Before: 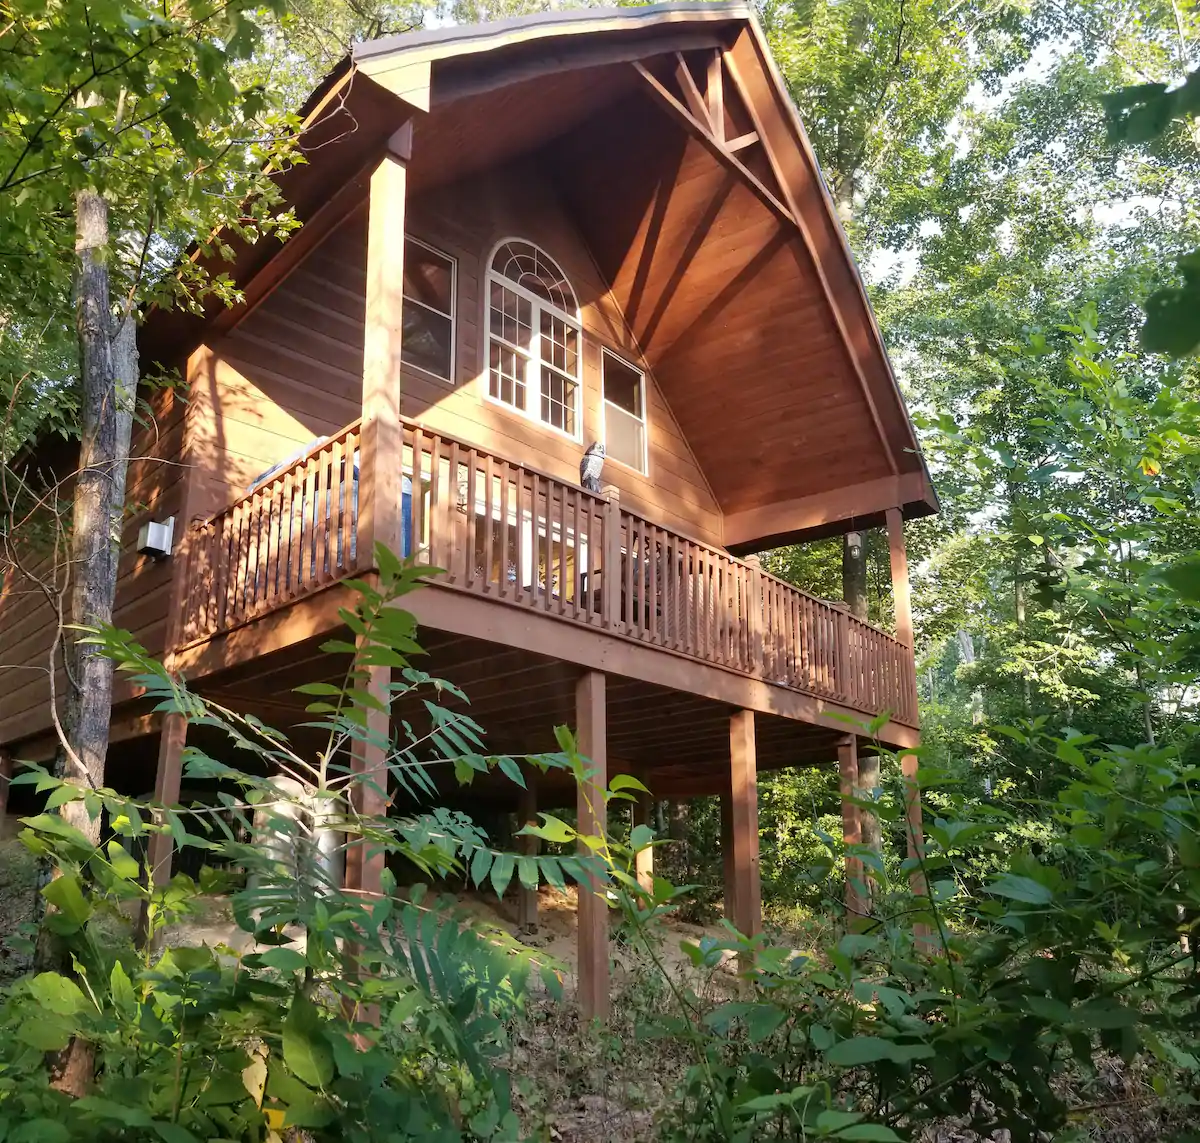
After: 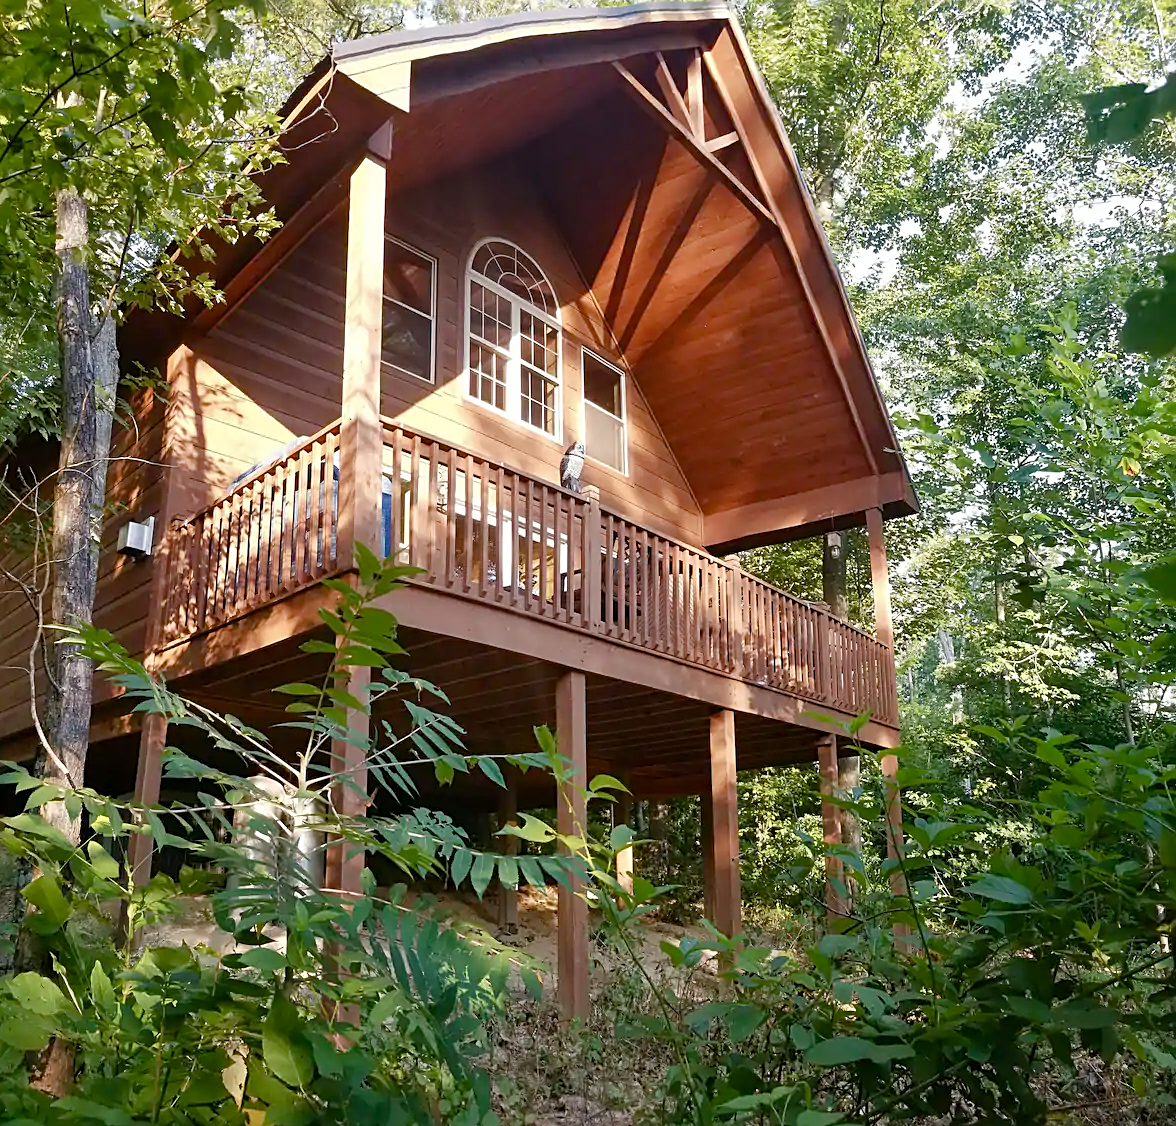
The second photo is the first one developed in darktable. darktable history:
crop: left 1.678%, right 0.266%, bottom 1.453%
color balance rgb: perceptual saturation grading › global saturation 20%, perceptual saturation grading › highlights -49.263%, perceptual saturation grading › shadows 24.501%
sharpen: on, module defaults
